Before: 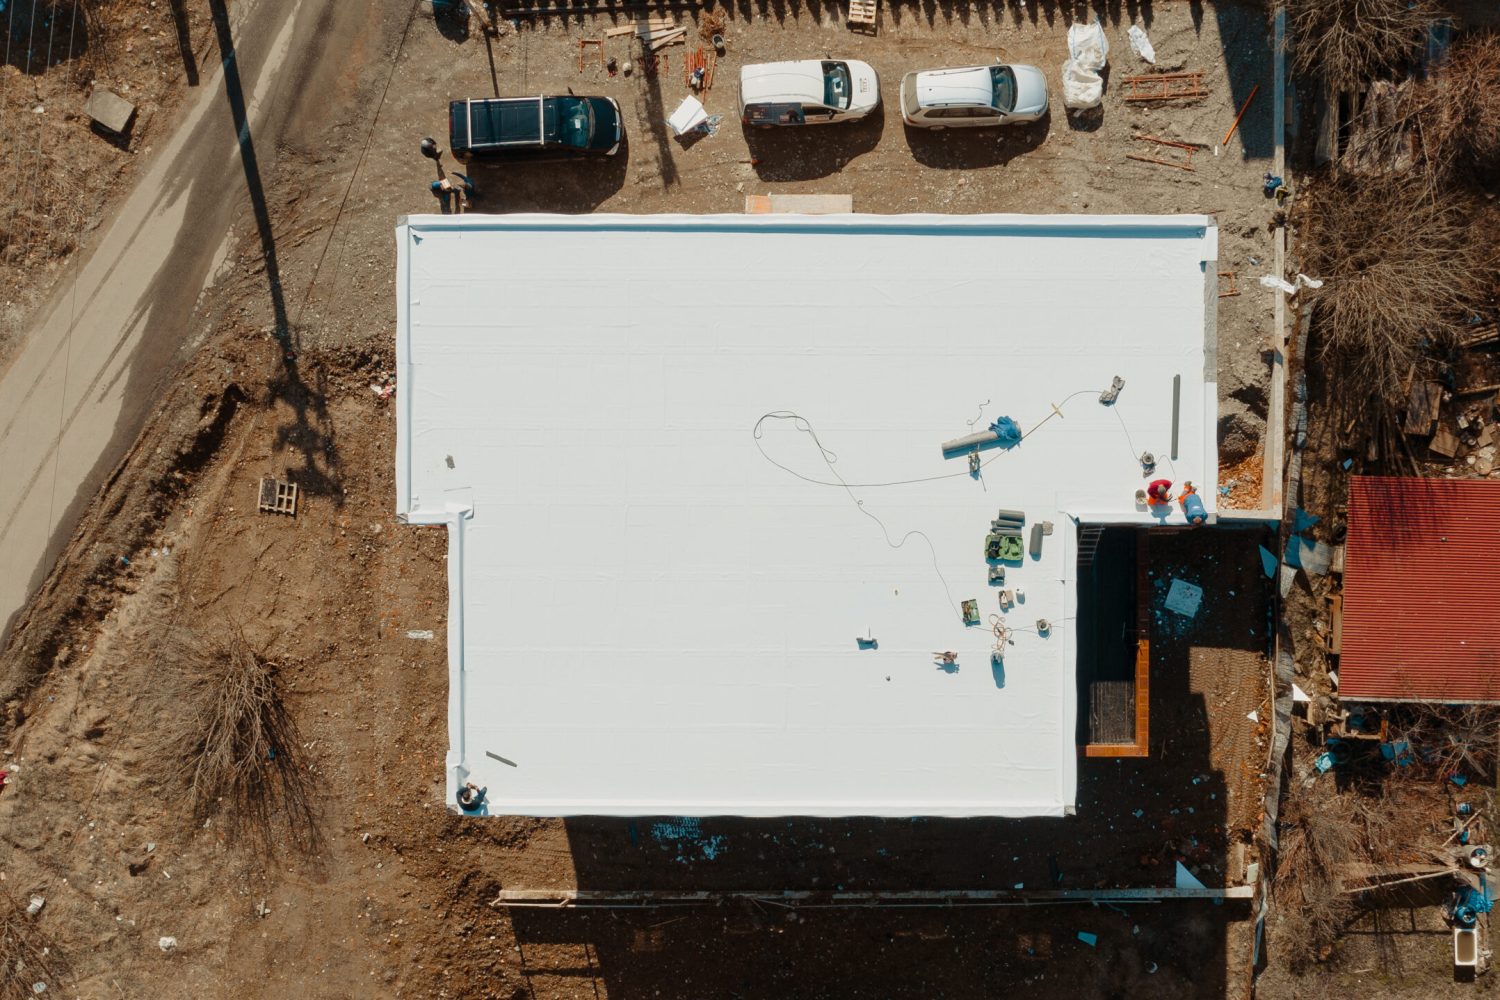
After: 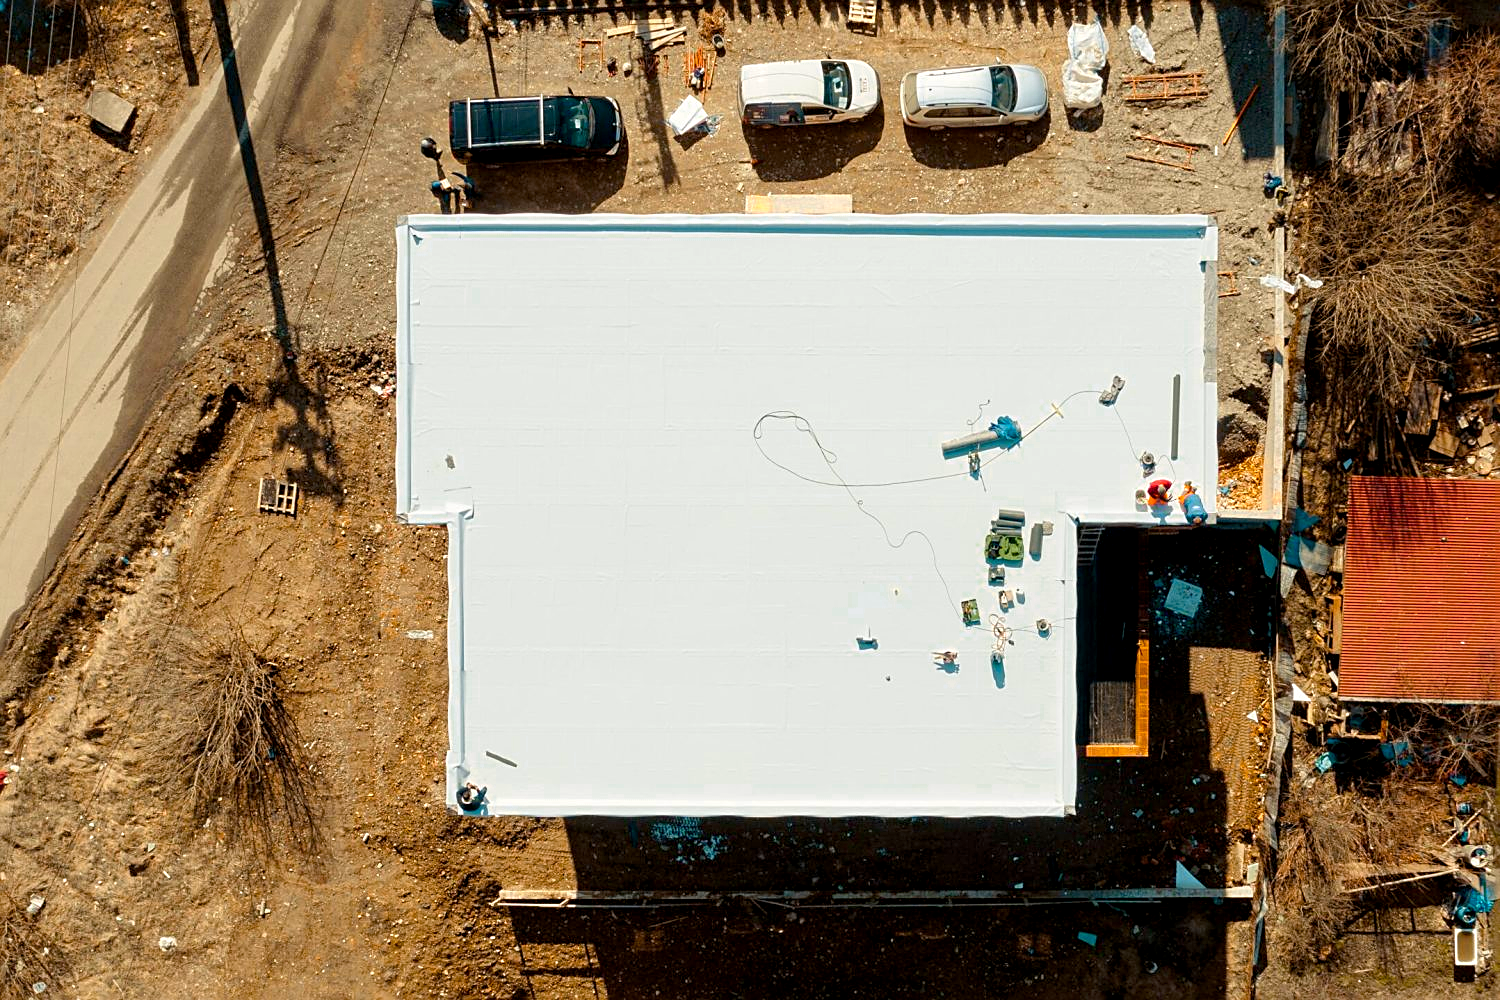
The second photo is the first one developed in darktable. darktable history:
sharpen: on, module defaults
exposure: black level correction 0.005, exposure 0.286 EV, compensate highlight preservation false
color zones: curves: ch0 [(0.099, 0.624) (0.257, 0.596) (0.384, 0.376) (0.529, 0.492) (0.697, 0.564) (0.768, 0.532) (0.908, 0.644)]; ch1 [(0.112, 0.564) (0.254, 0.612) (0.432, 0.676) (0.592, 0.456) (0.743, 0.684) (0.888, 0.536)]; ch2 [(0.25, 0.5) (0.469, 0.36) (0.75, 0.5)]
color balance rgb: linear chroma grading › global chroma 6.48%, perceptual saturation grading › global saturation 12.96%, global vibrance 6.02%
